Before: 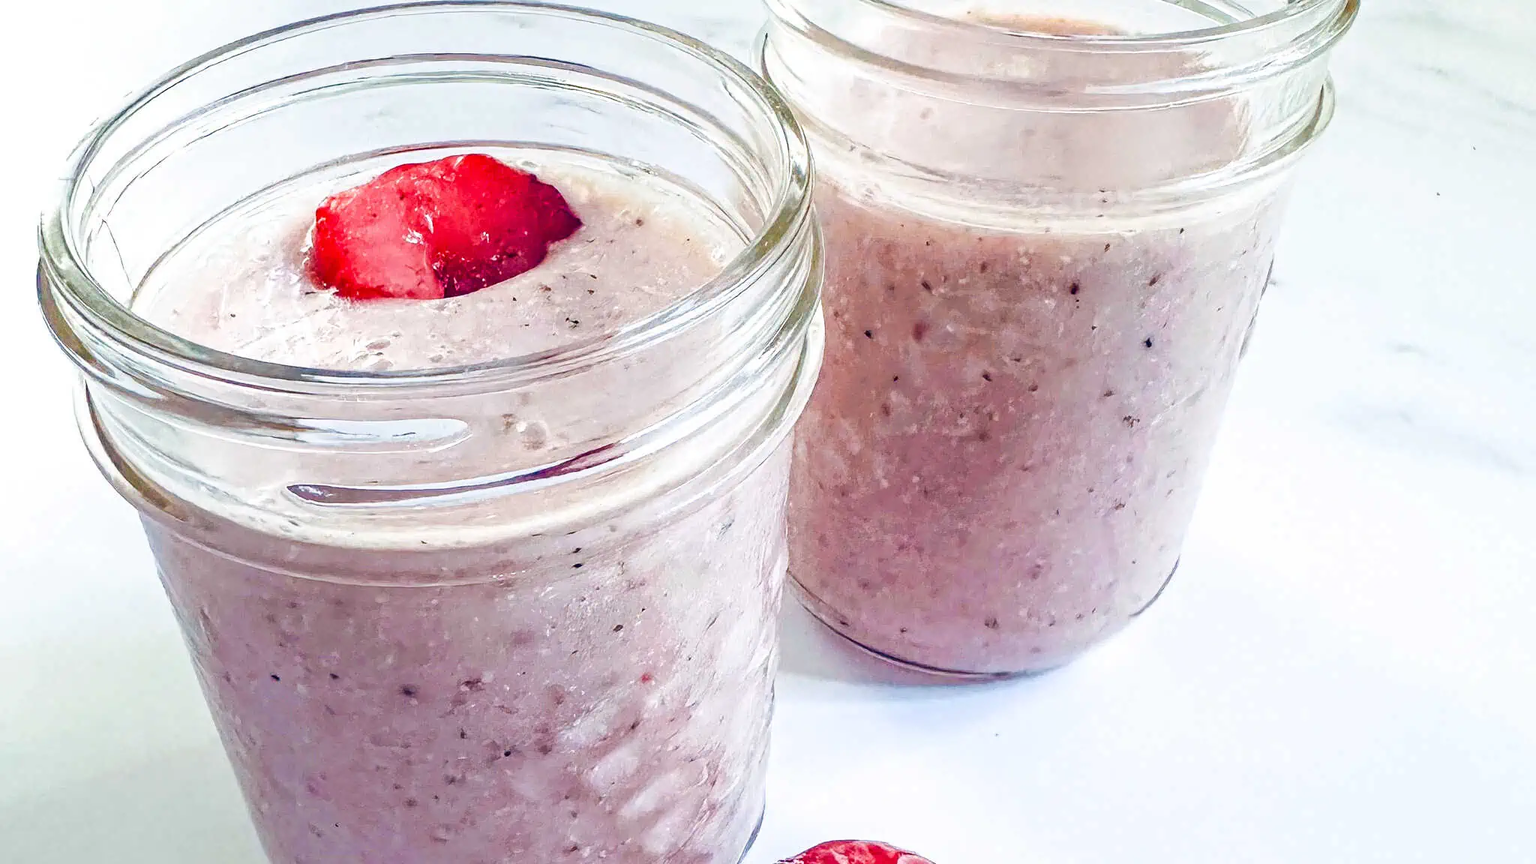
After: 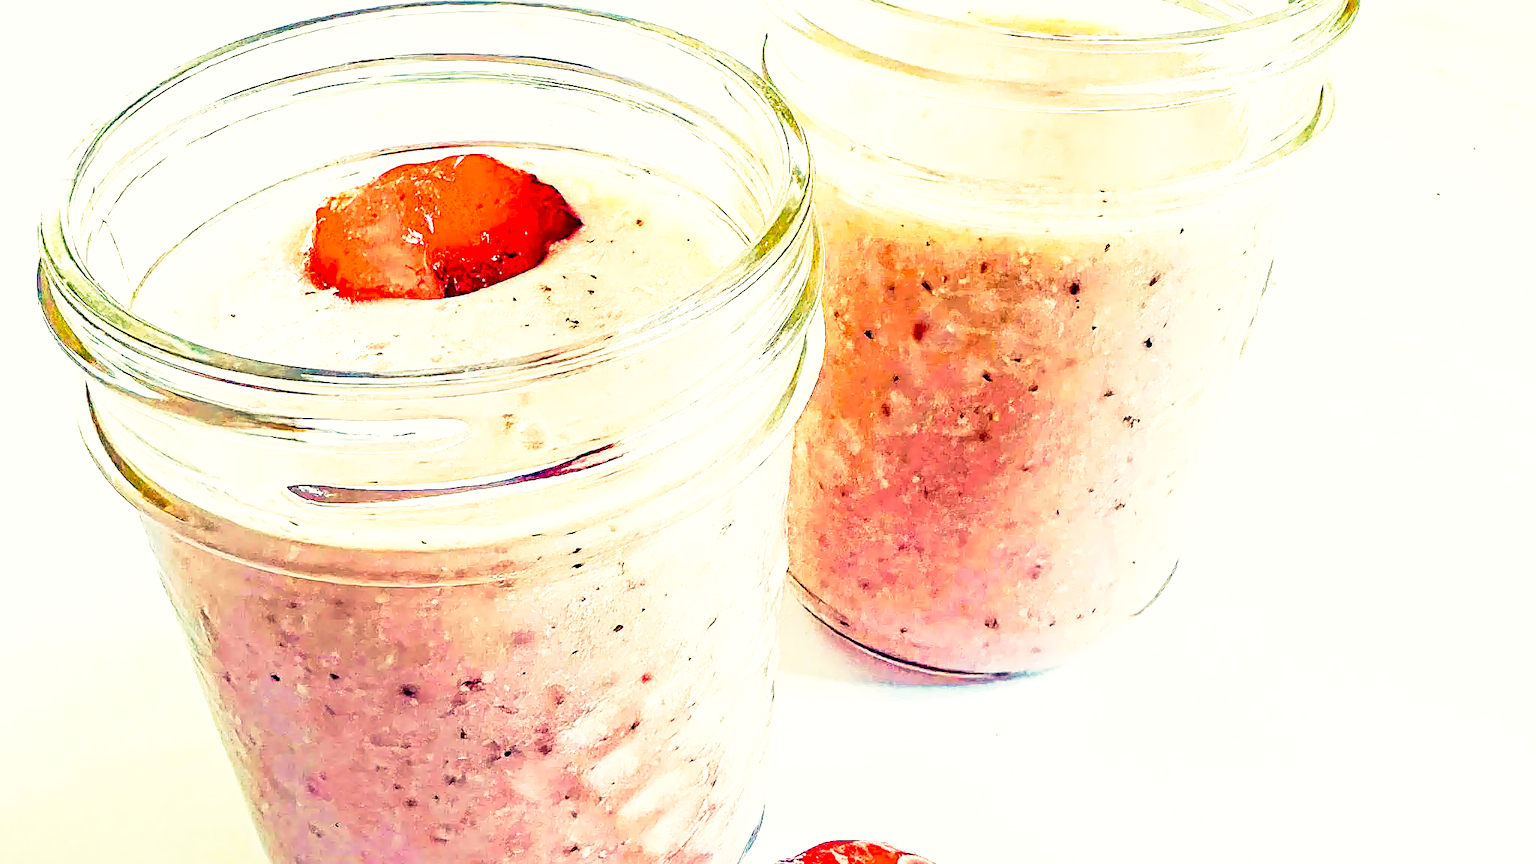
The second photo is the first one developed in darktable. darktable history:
base curve: curves: ch0 [(0, 0) (0.012, 0.01) (0.073, 0.168) (0.31, 0.711) (0.645, 0.957) (1, 1)], preserve colors none
sharpen: on, module defaults
color balance: mode lift, gamma, gain (sRGB), lift [1.014, 0.966, 0.918, 0.87], gamma [0.86, 0.734, 0.918, 0.976], gain [1.063, 1.13, 1.063, 0.86]
color balance rgb: perceptual saturation grading › global saturation 25%, global vibrance 20%
